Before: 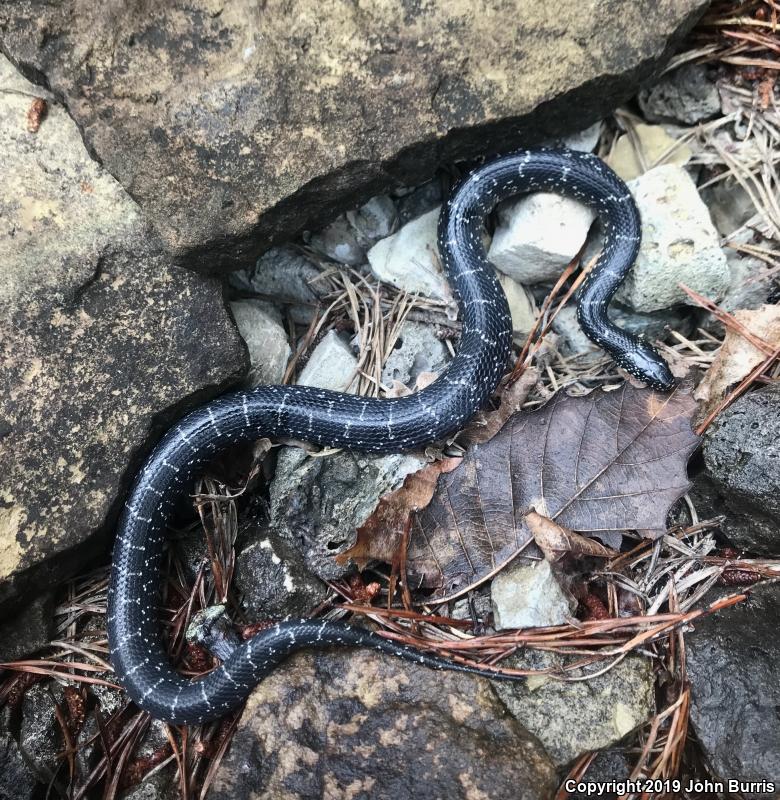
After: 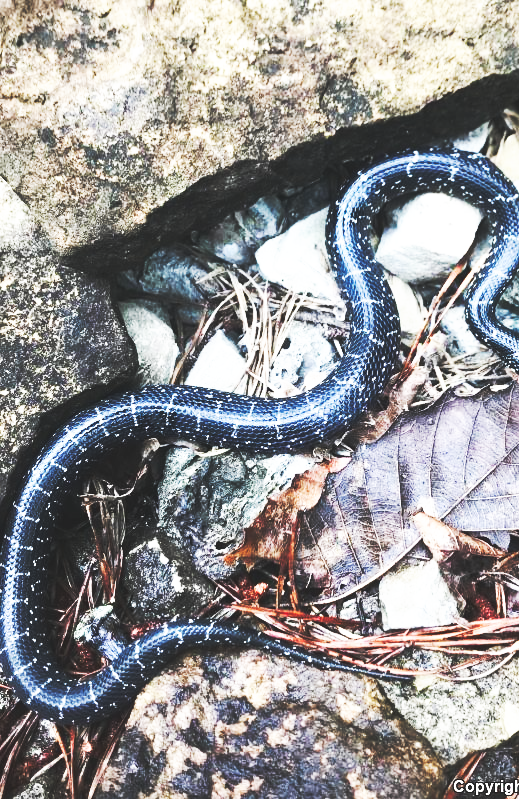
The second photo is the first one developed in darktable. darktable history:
crop and rotate: left 14.436%, right 18.898%
base curve: curves: ch0 [(0, 0.015) (0.085, 0.116) (0.134, 0.298) (0.19, 0.545) (0.296, 0.764) (0.599, 0.982) (1, 1)], preserve colors none
